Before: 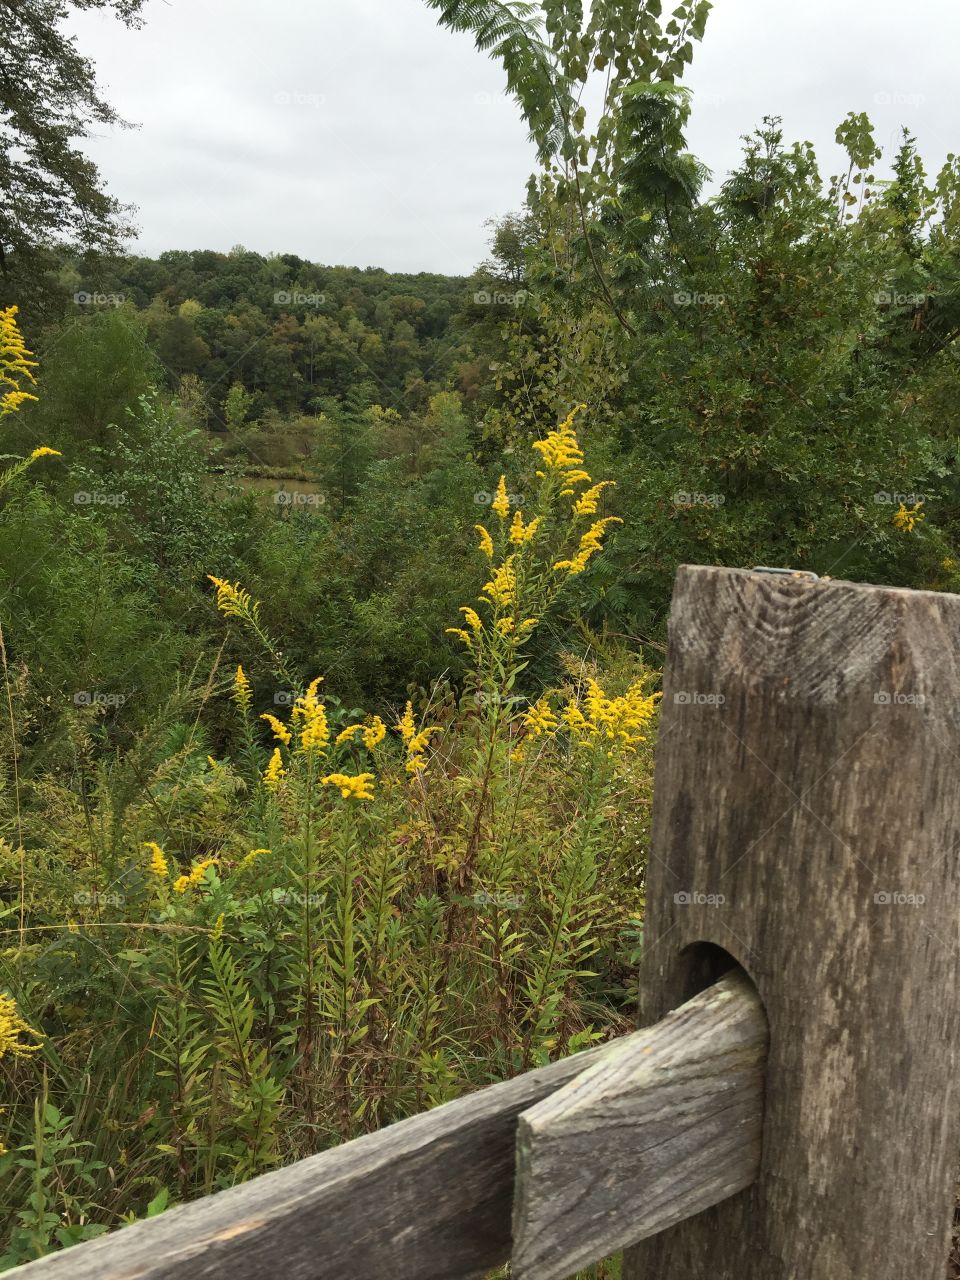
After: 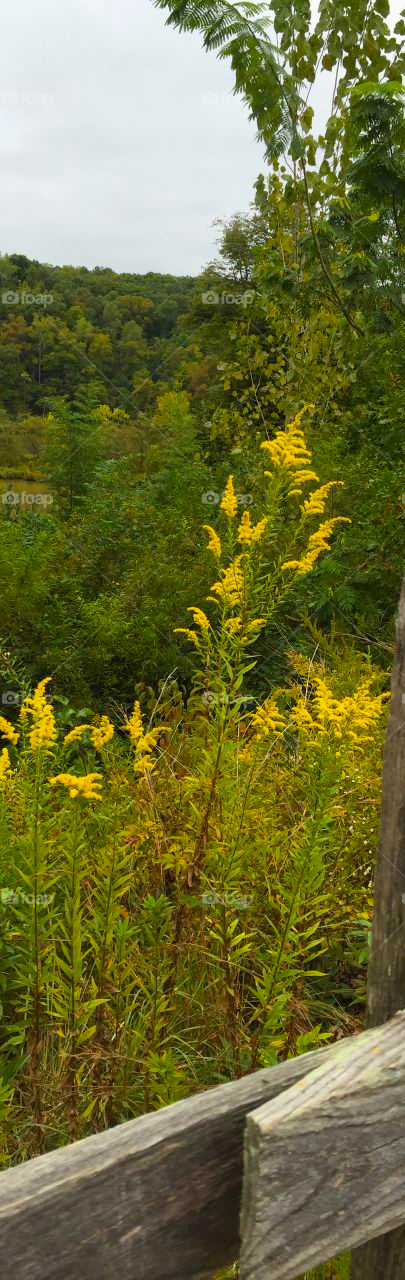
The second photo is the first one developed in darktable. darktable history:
crop: left 28.397%, right 29.364%
color balance rgb: perceptual saturation grading › global saturation 42.056%, perceptual brilliance grading › global brilliance 2.497%, perceptual brilliance grading › highlights -3.819%, global vibrance 20%
